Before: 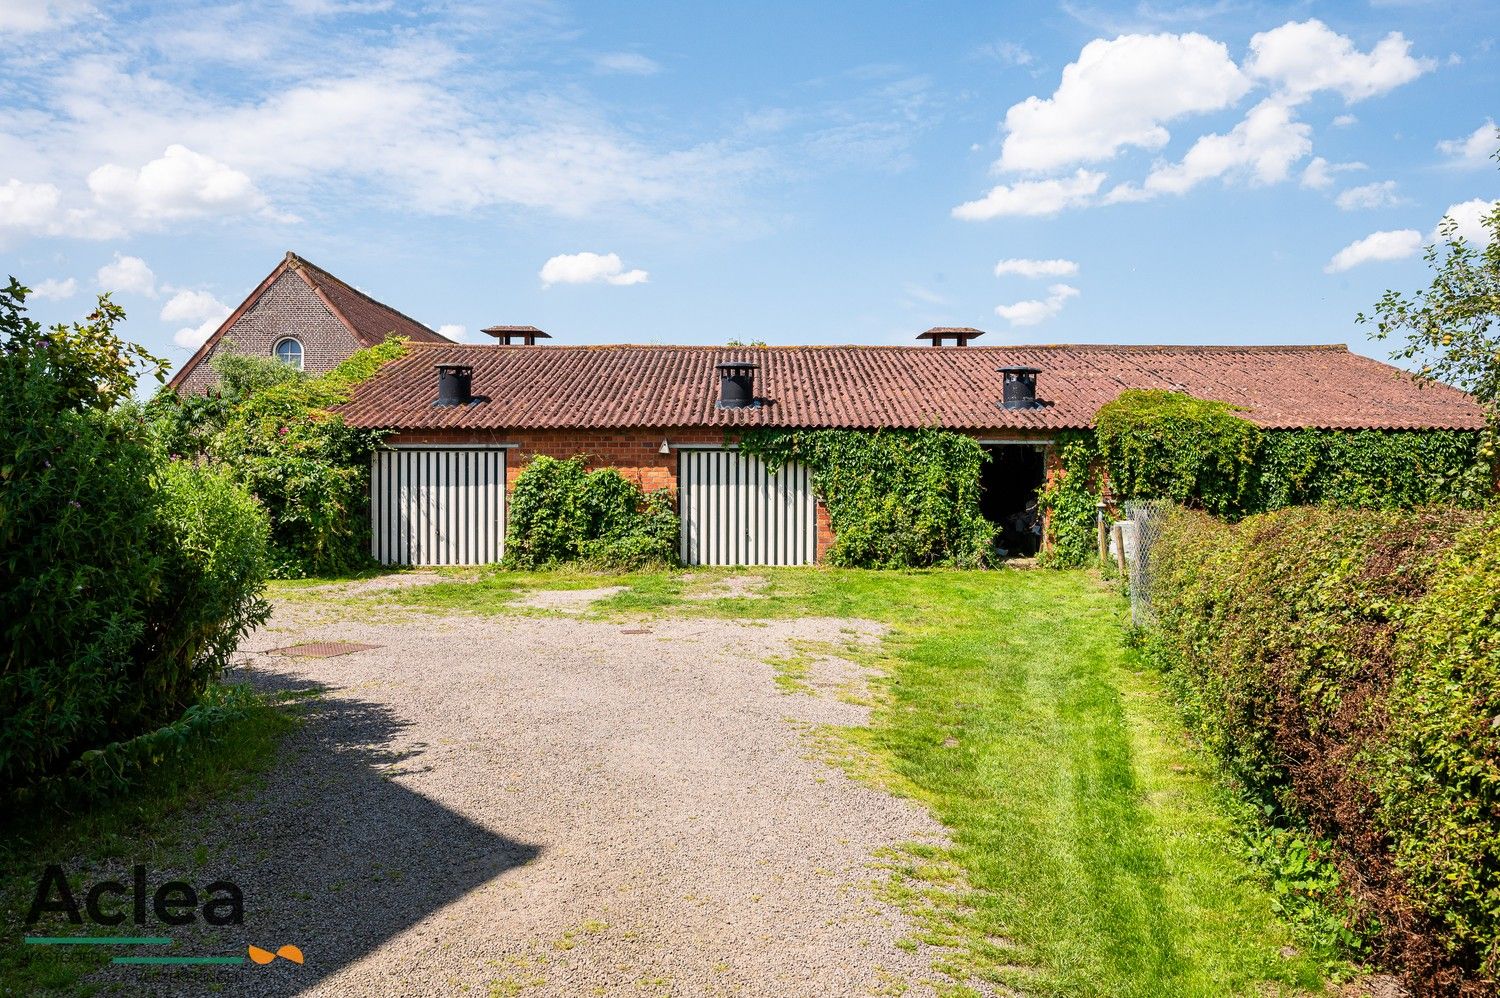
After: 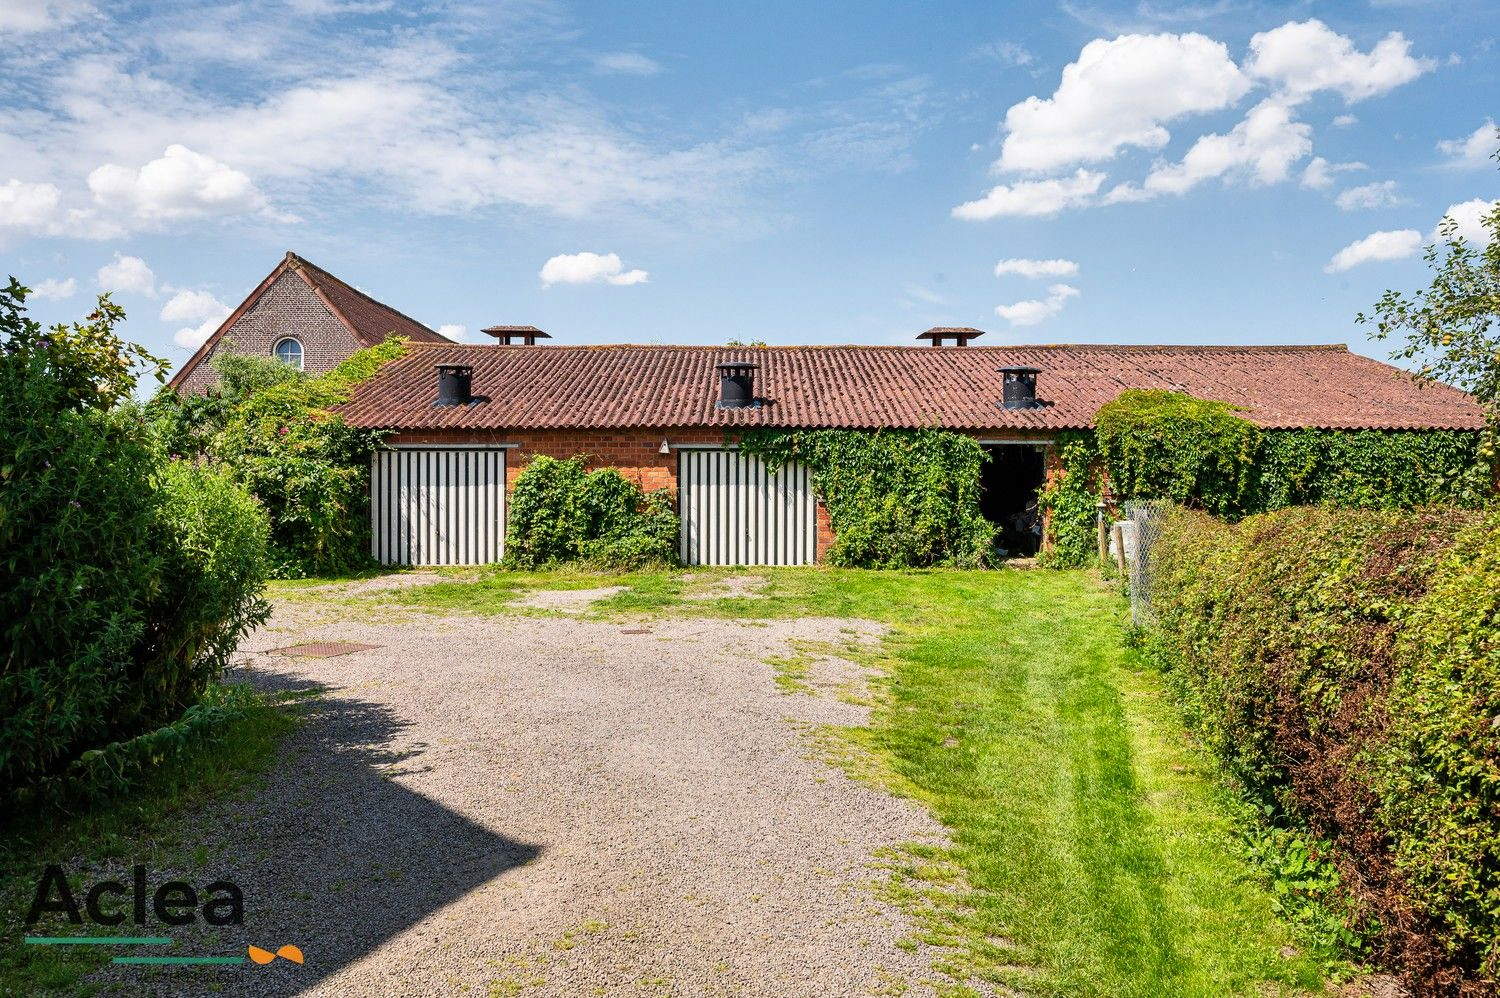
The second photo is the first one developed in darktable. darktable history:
shadows and highlights: shadows 32.57, highlights -46.32, compress 49.99%, highlights color adjustment 0.379%, soften with gaussian
